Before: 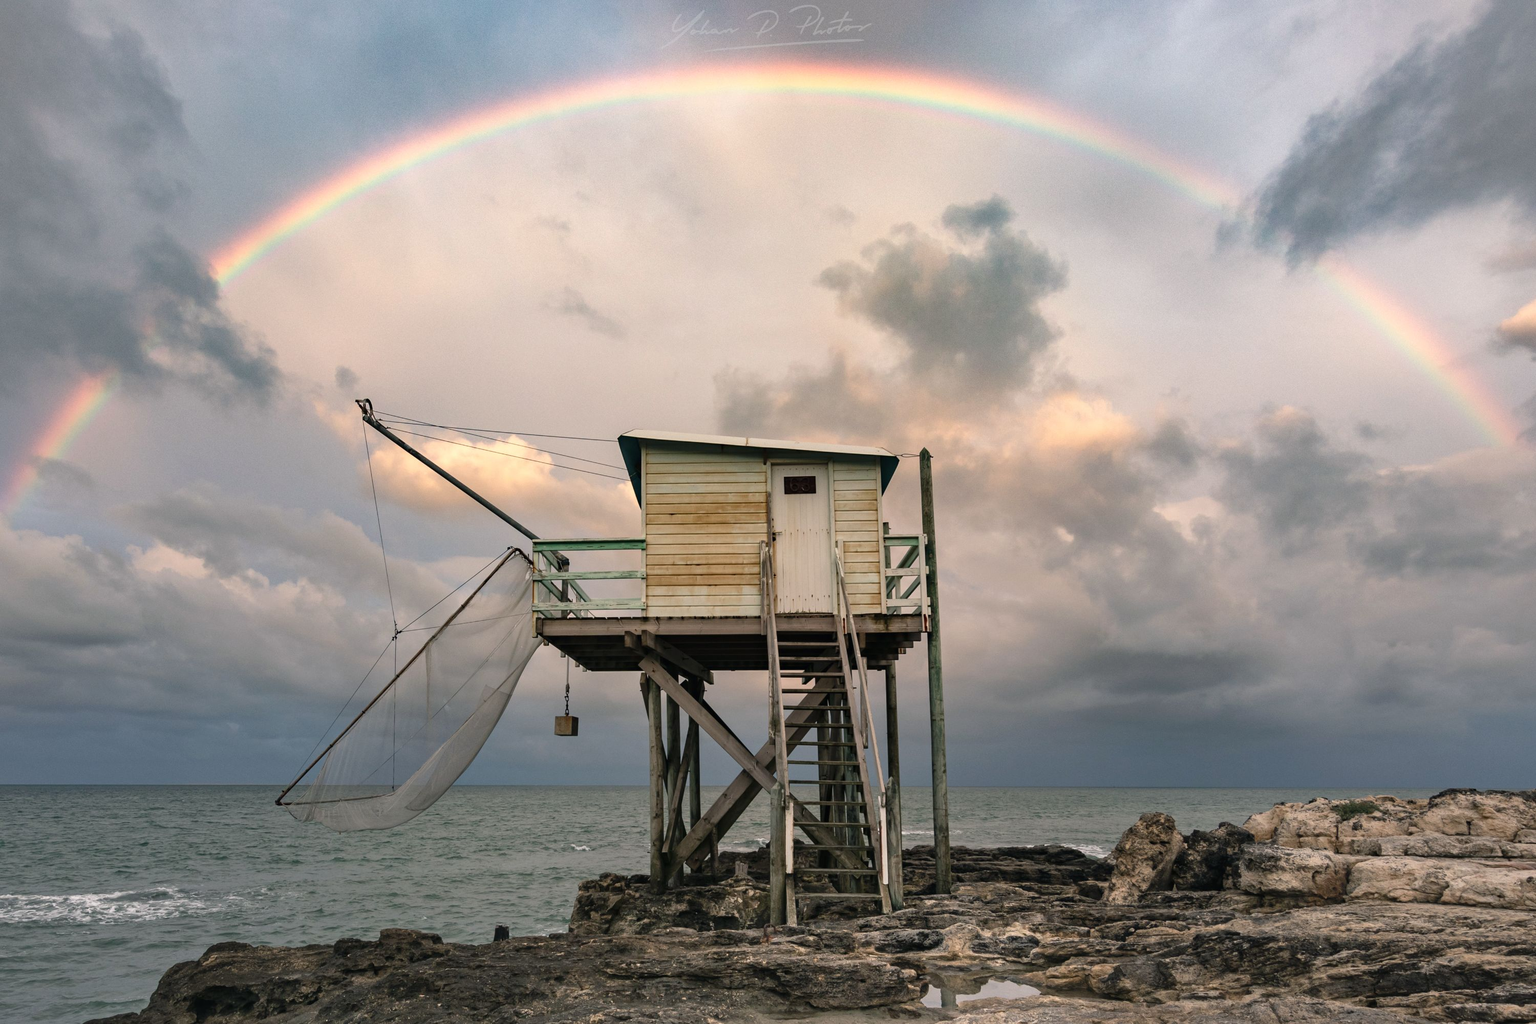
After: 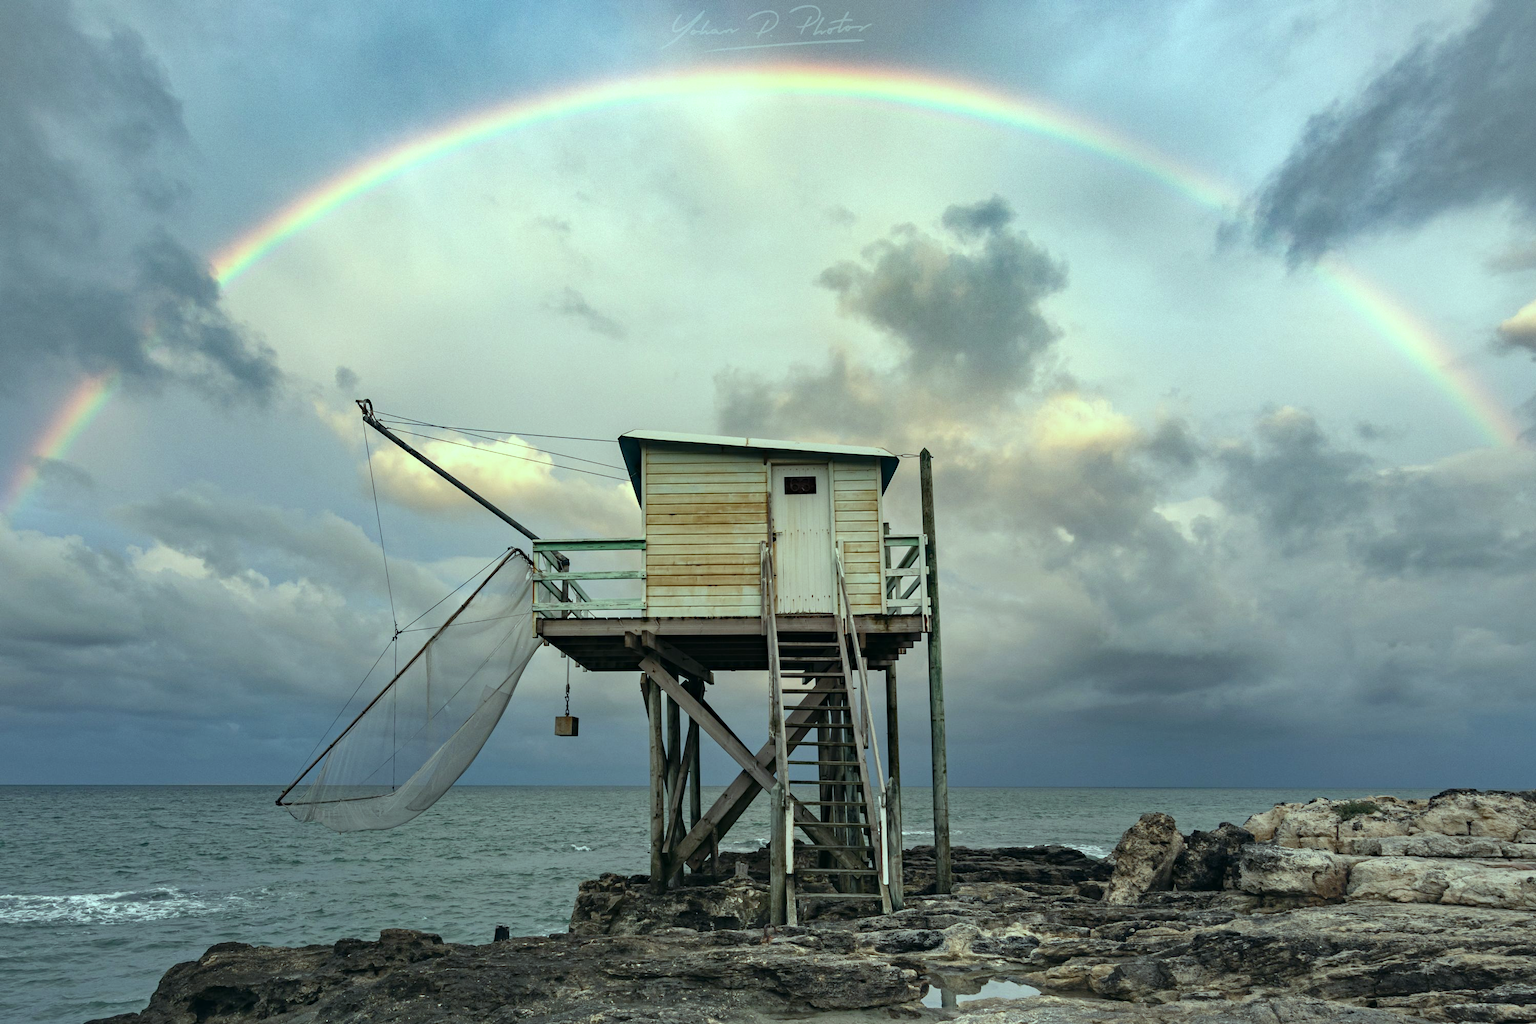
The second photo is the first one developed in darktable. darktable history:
color balance: mode lift, gamma, gain (sRGB), lift [0.997, 0.979, 1.021, 1.011], gamma [1, 1.084, 0.916, 0.998], gain [1, 0.87, 1.13, 1.101], contrast 4.55%, contrast fulcrum 38.24%, output saturation 104.09%
haze removal: strength 0.12, distance 0.25, compatibility mode true, adaptive false
